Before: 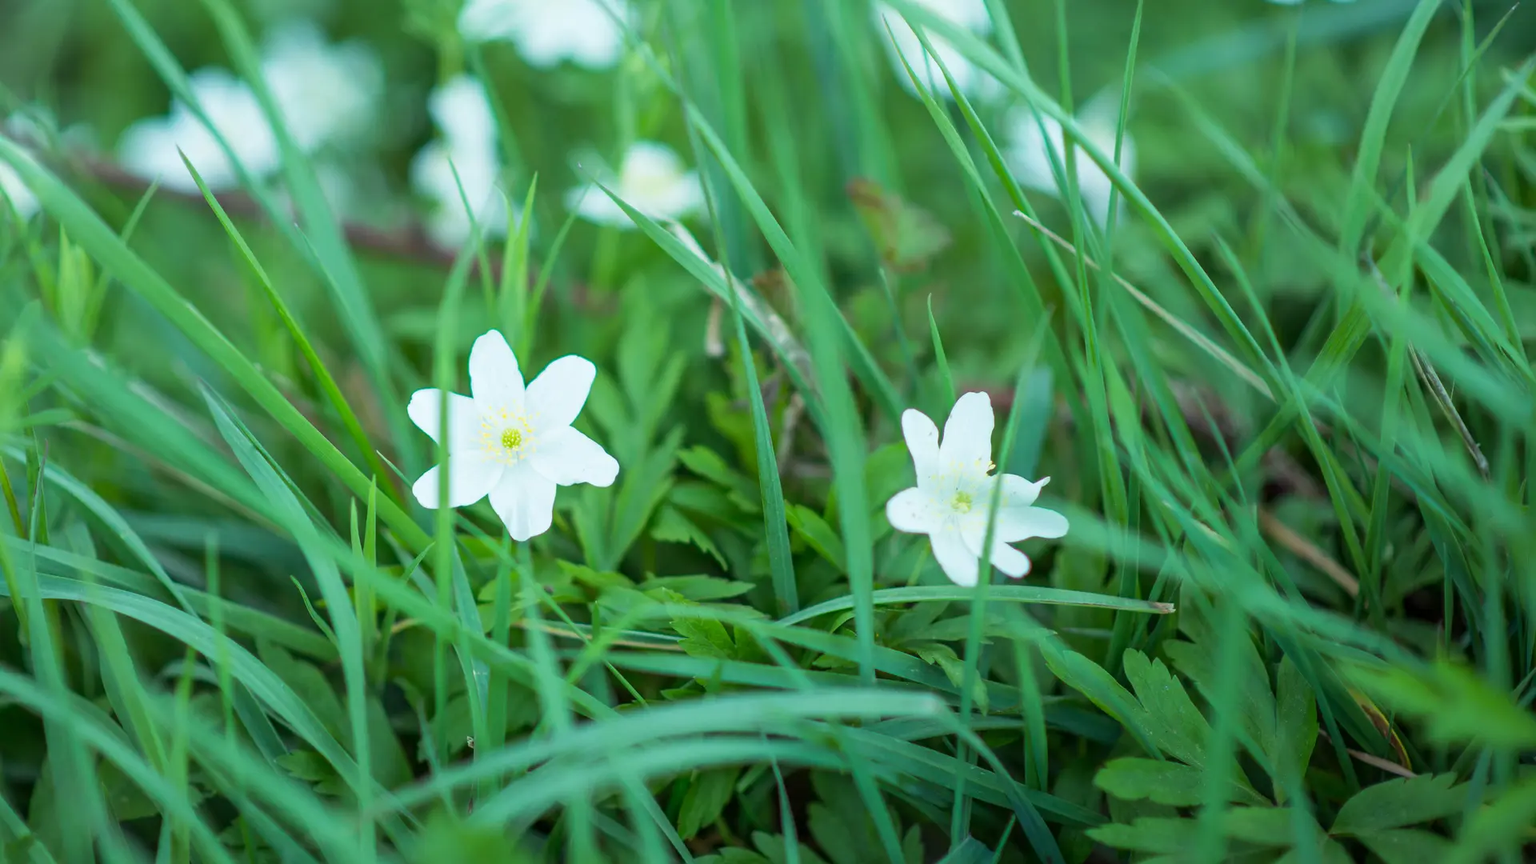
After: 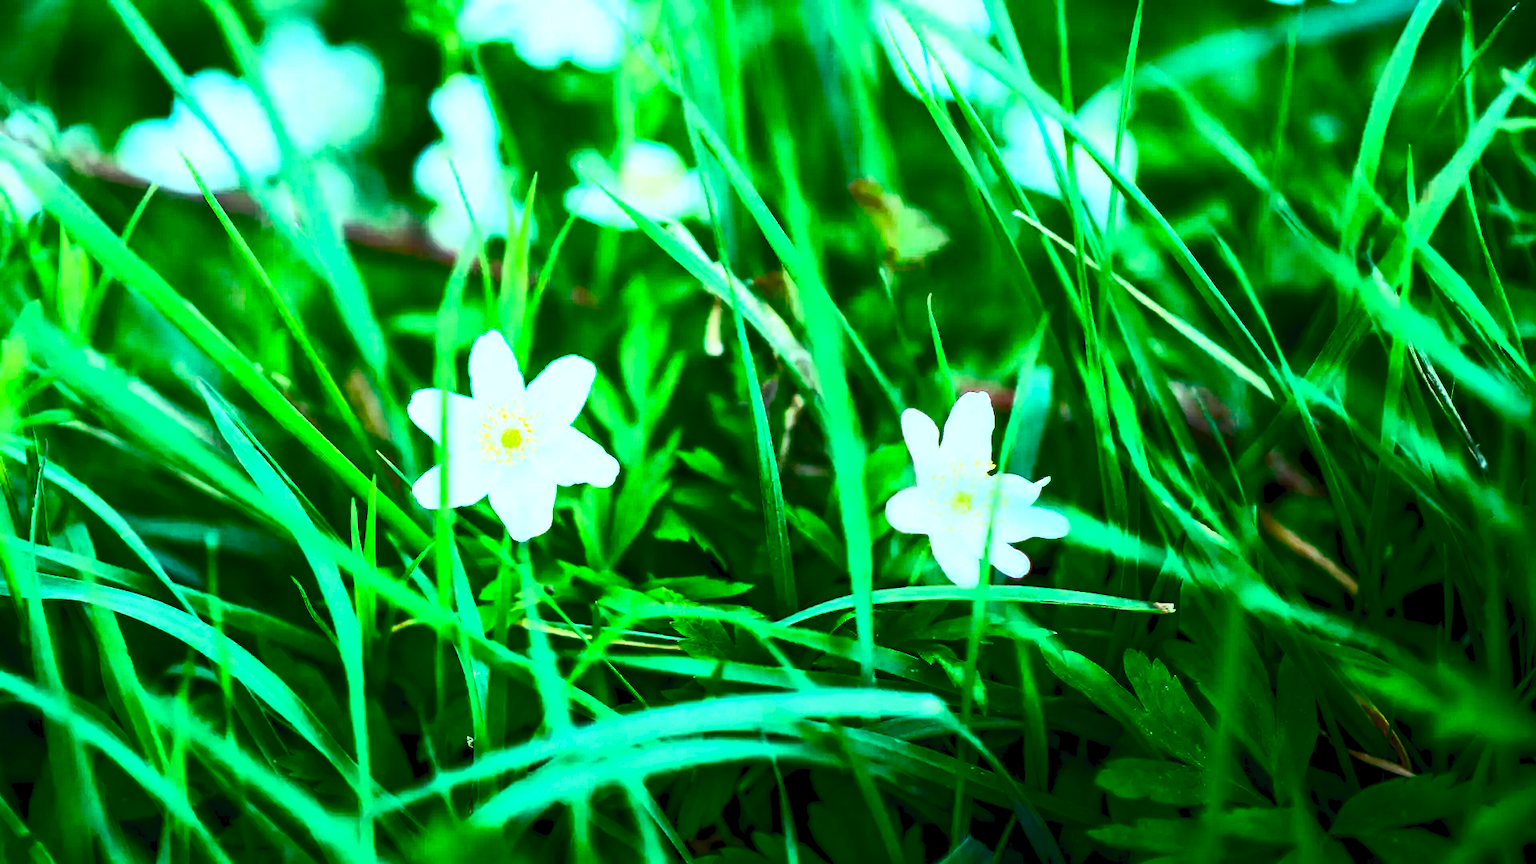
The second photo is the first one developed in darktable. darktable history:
exposure: black level correction 0.009, exposure 0.017 EV, compensate exposure bias true, compensate highlight preservation false
color balance rgb: global offset › luminance -0.292%, global offset › hue 263.18°, perceptual saturation grading › global saturation 20%, perceptual saturation grading › highlights -25.419%, perceptual saturation grading › shadows 49.314%, perceptual brilliance grading › global brilliance 14.49%, perceptual brilliance grading › shadows -35.796%, saturation formula JzAzBz (2021)
contrast brightness saturation: contrast 0.816, brightness 0.596, saturation 0.603
